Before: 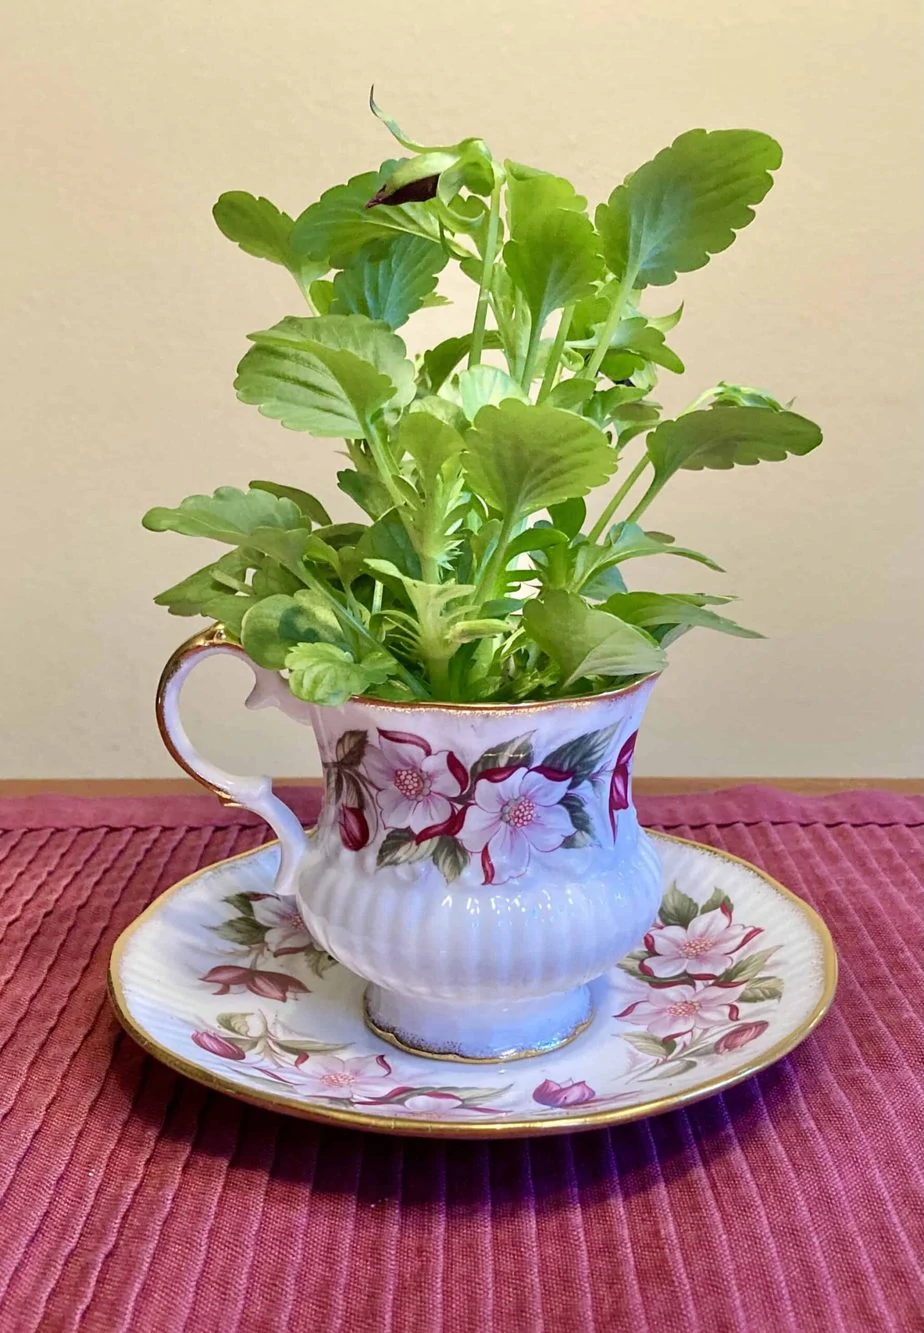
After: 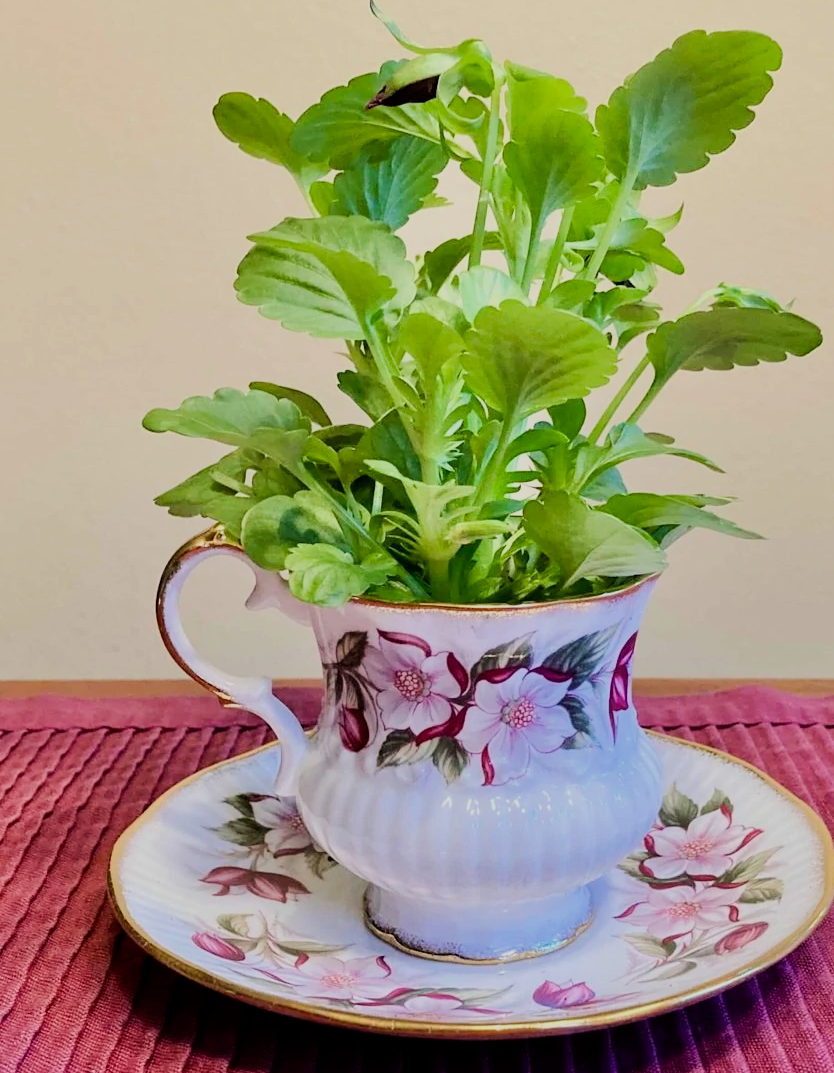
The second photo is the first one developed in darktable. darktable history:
tone equalizer: -8 EV -0.417 EV, -7 EV -0.389 EV, -6 EV -0.333 EV, -5 EV -0.222 EV, -3 EV 0.222 EV, -2 EV 0.333 EV, -1 EV 0.389 EV, +0 EV 0.417 EV, edges refinement/feathering 500, mask exposure compensation -1.57 EV, preserve details no
filmic rgb: black relative exposure -6.98 EV, white relative exposure 5.63 EV, hardness 2.86
rotate and perspective: crop left 0, crop top 0
crop: top 7.49%, right 9.717%, bottom 11.943%
